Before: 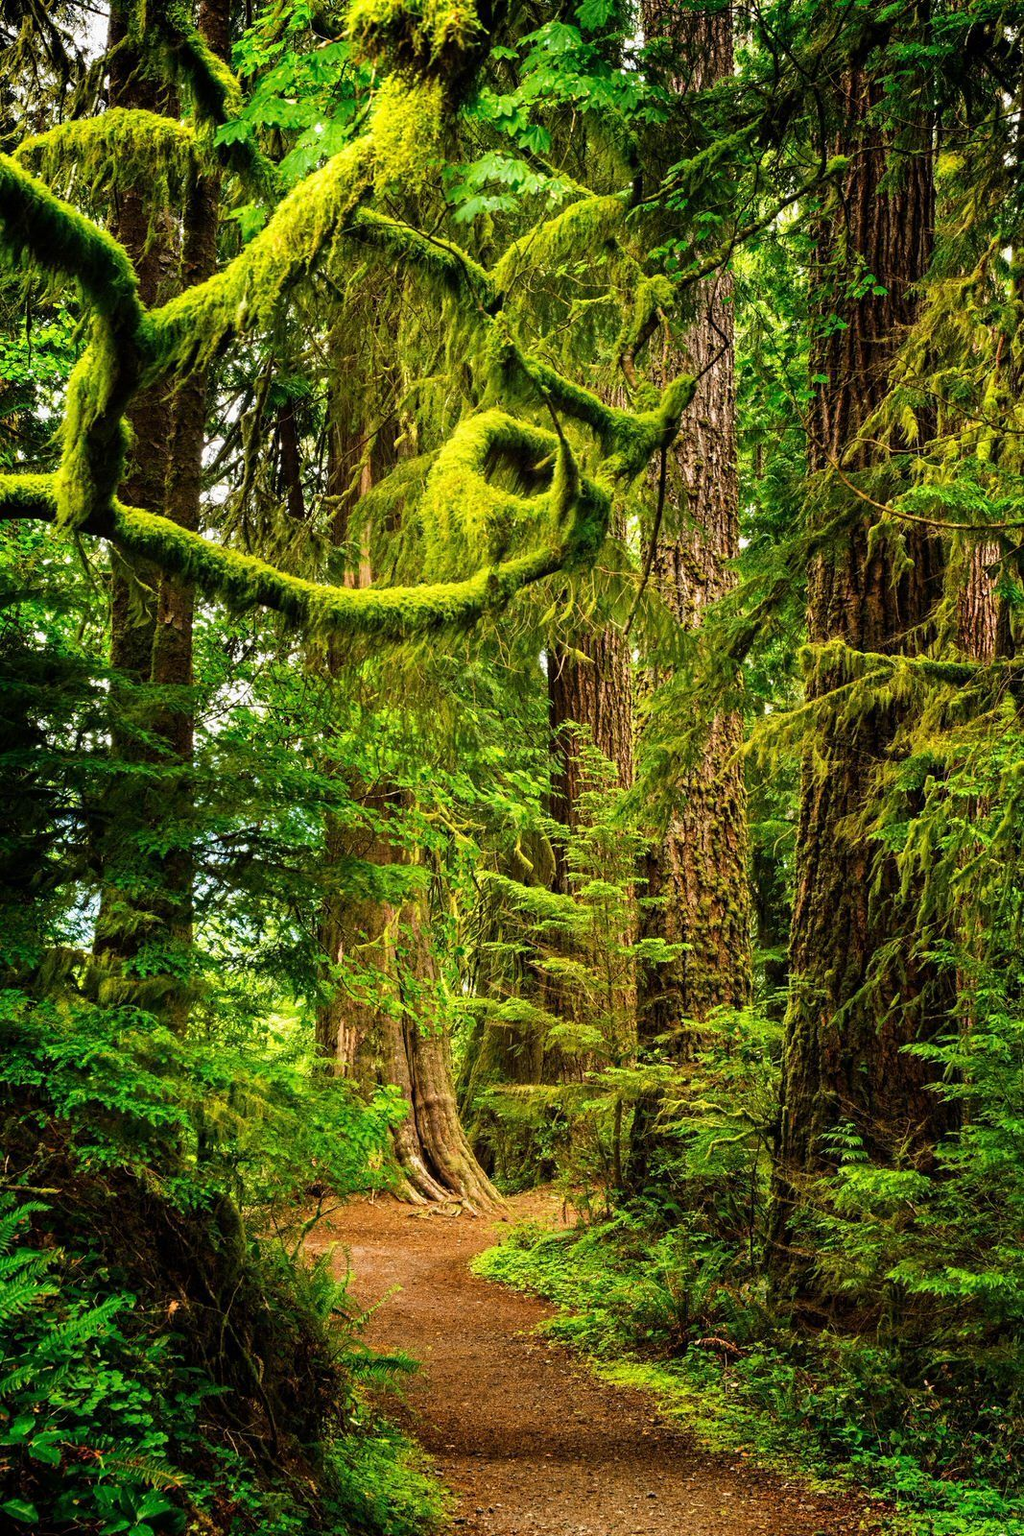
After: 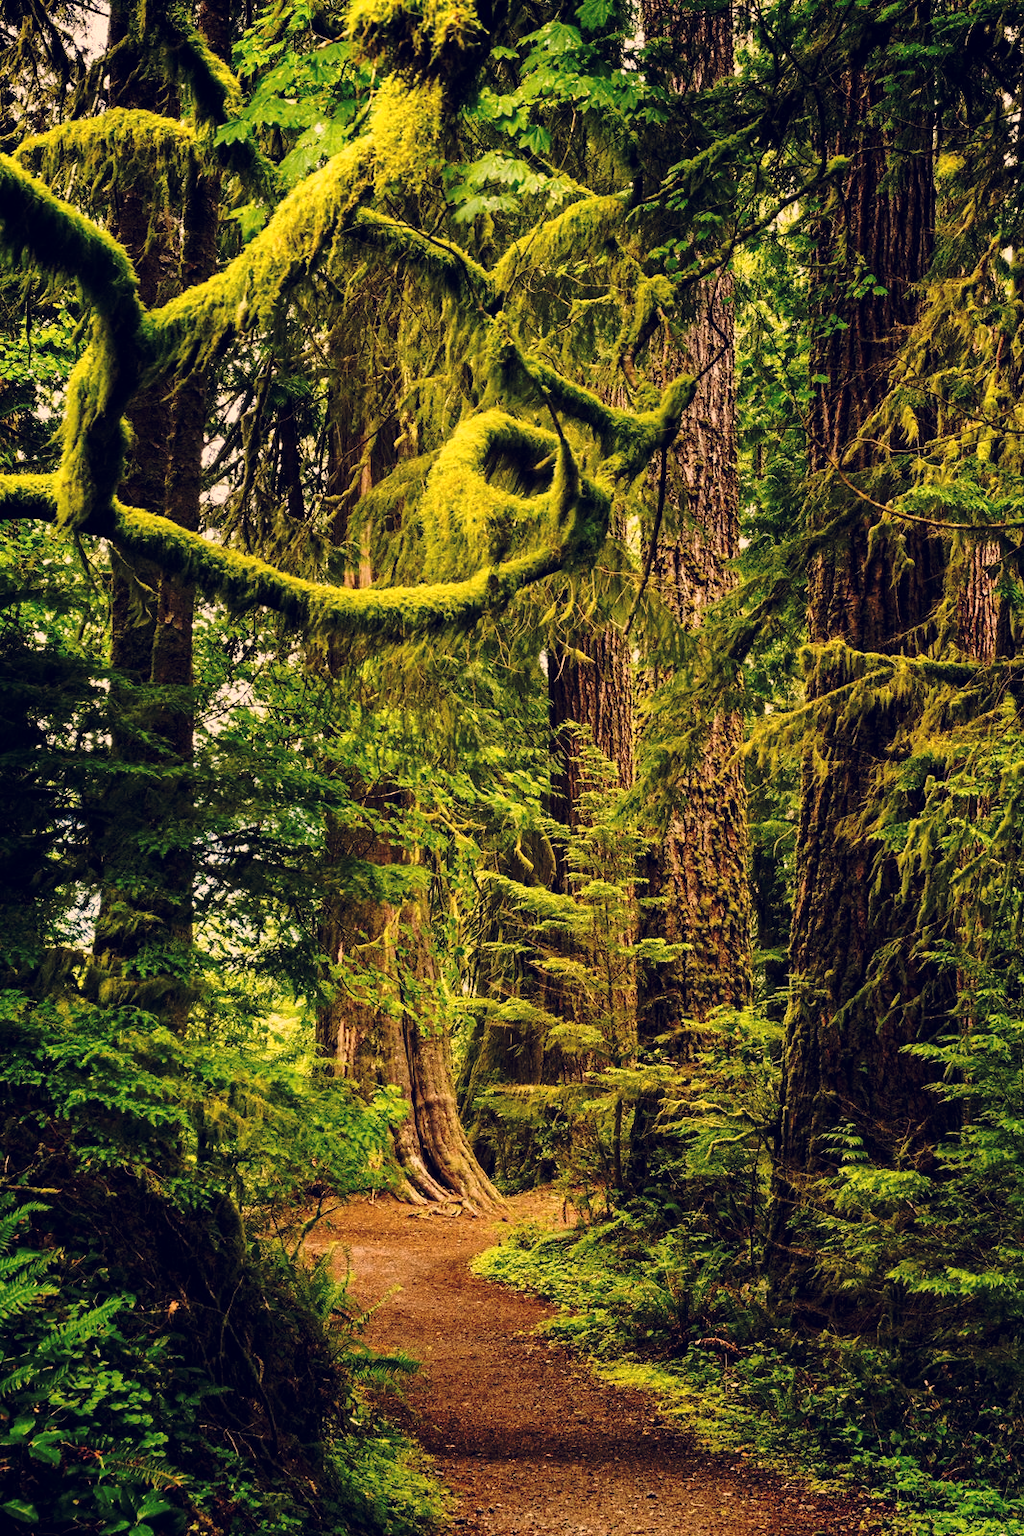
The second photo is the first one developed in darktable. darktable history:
exposure: exposure -0.054 EV, compensate highlight preservation false
color correction: highlights a* 19.93, highlights b* 28.09, shadows a* 3.39, shadows b* -16.7, saturation 0.719
base curve: curves: ch0 [(0, 0) (0.073, 0.04) (0.157, 0.139) (0.492, 0.492) (0.758, 0.758) (1, 1)], preserve colors none
